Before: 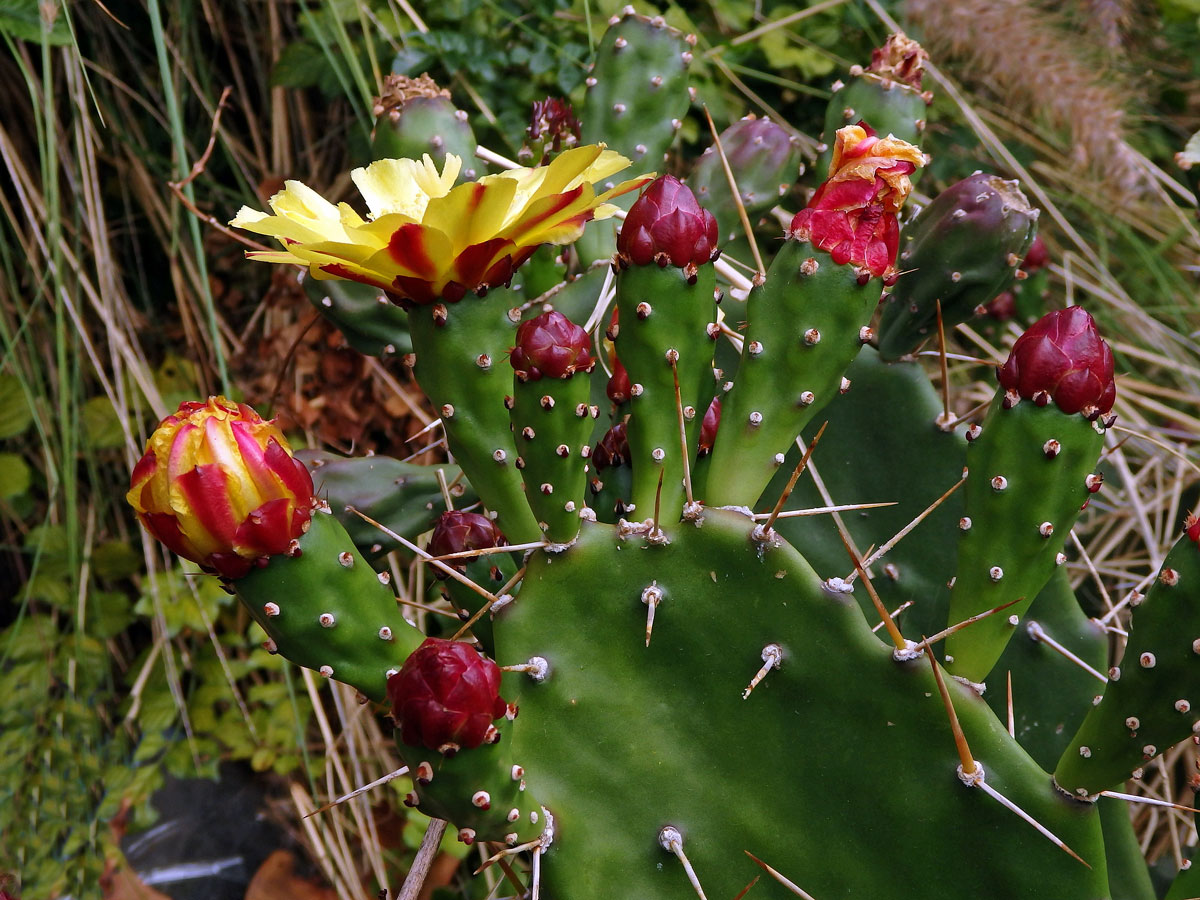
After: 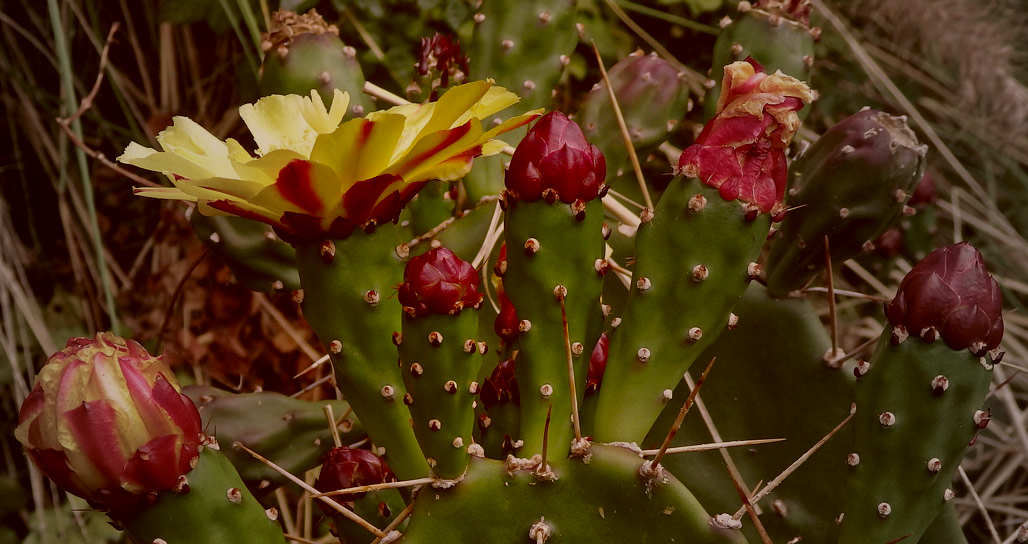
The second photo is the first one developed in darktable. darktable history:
crop and rotate: left 9.345%, top 7.22%, right 4.982%, bottom 32.331%
exposure: black level correction 0, exposure -0.721 EV, compensate highlight preservation false
color correction: highlights a* 1.12, highlights b* 24.26, shadows a* 15.58, shadows b* 24.26
vignetting: fall-off start 18.21%, fall-off radius 137.95%, brightness -0.207, center (-0.078, 0.066), width/height ratio 0.62, shape 0.59
